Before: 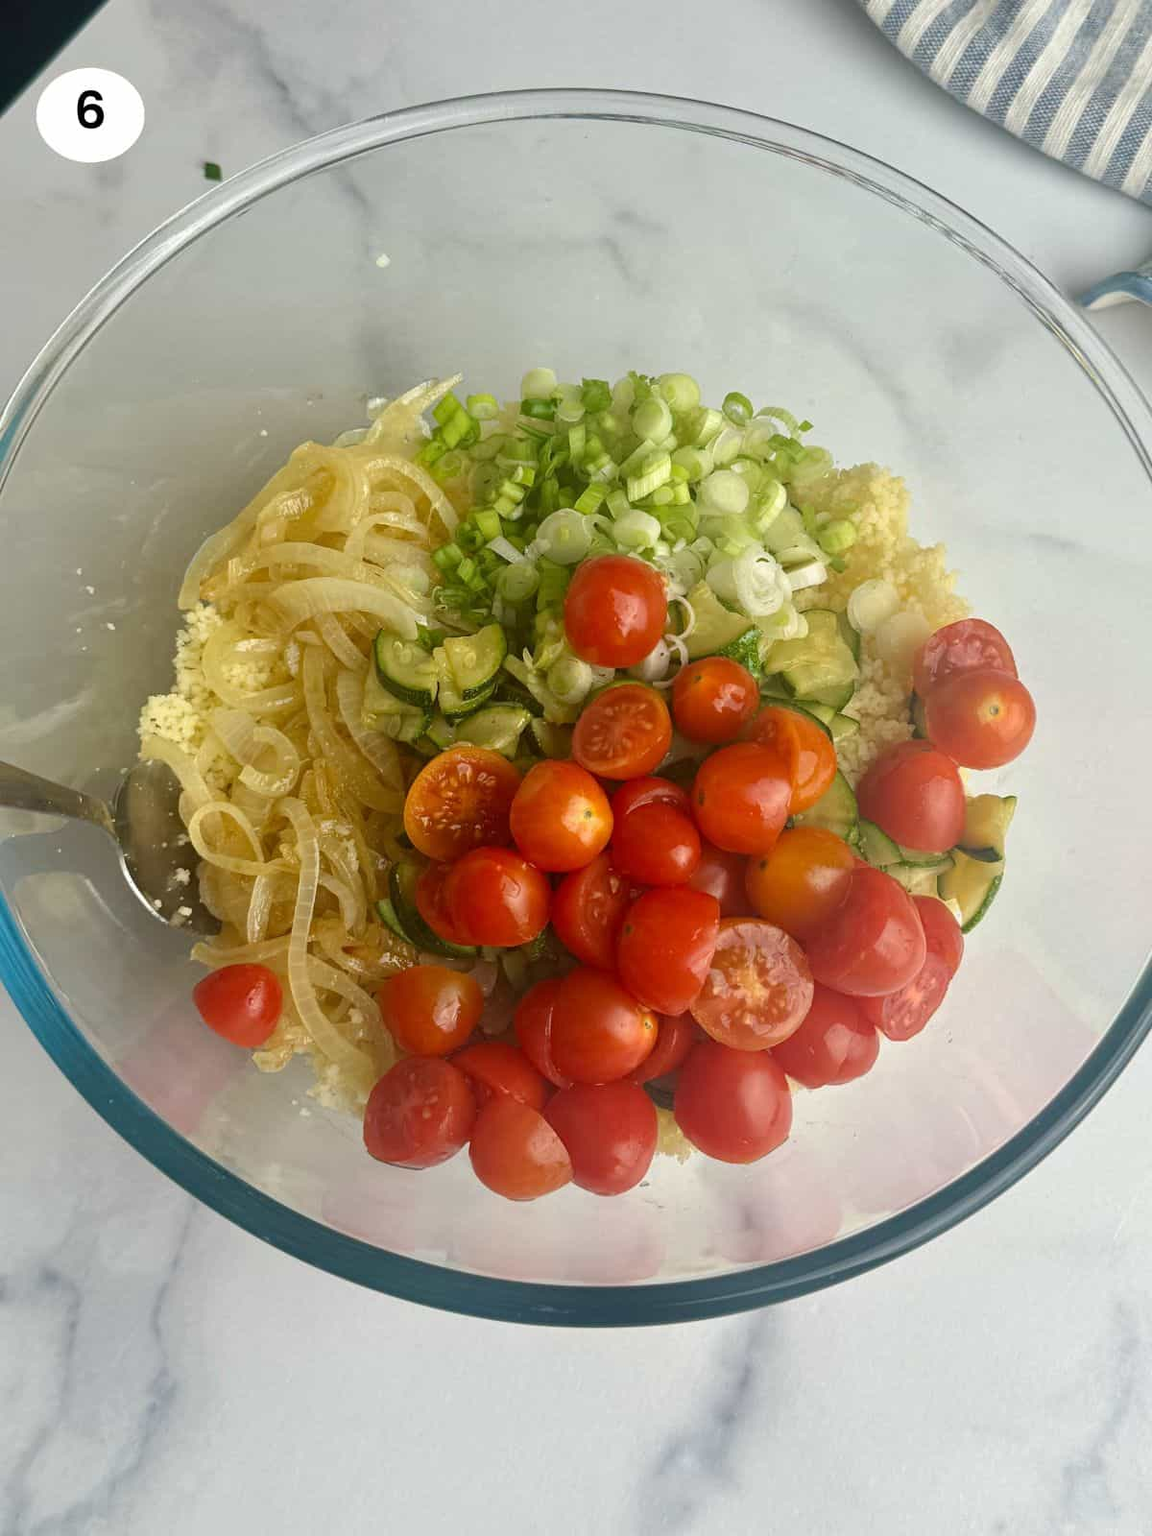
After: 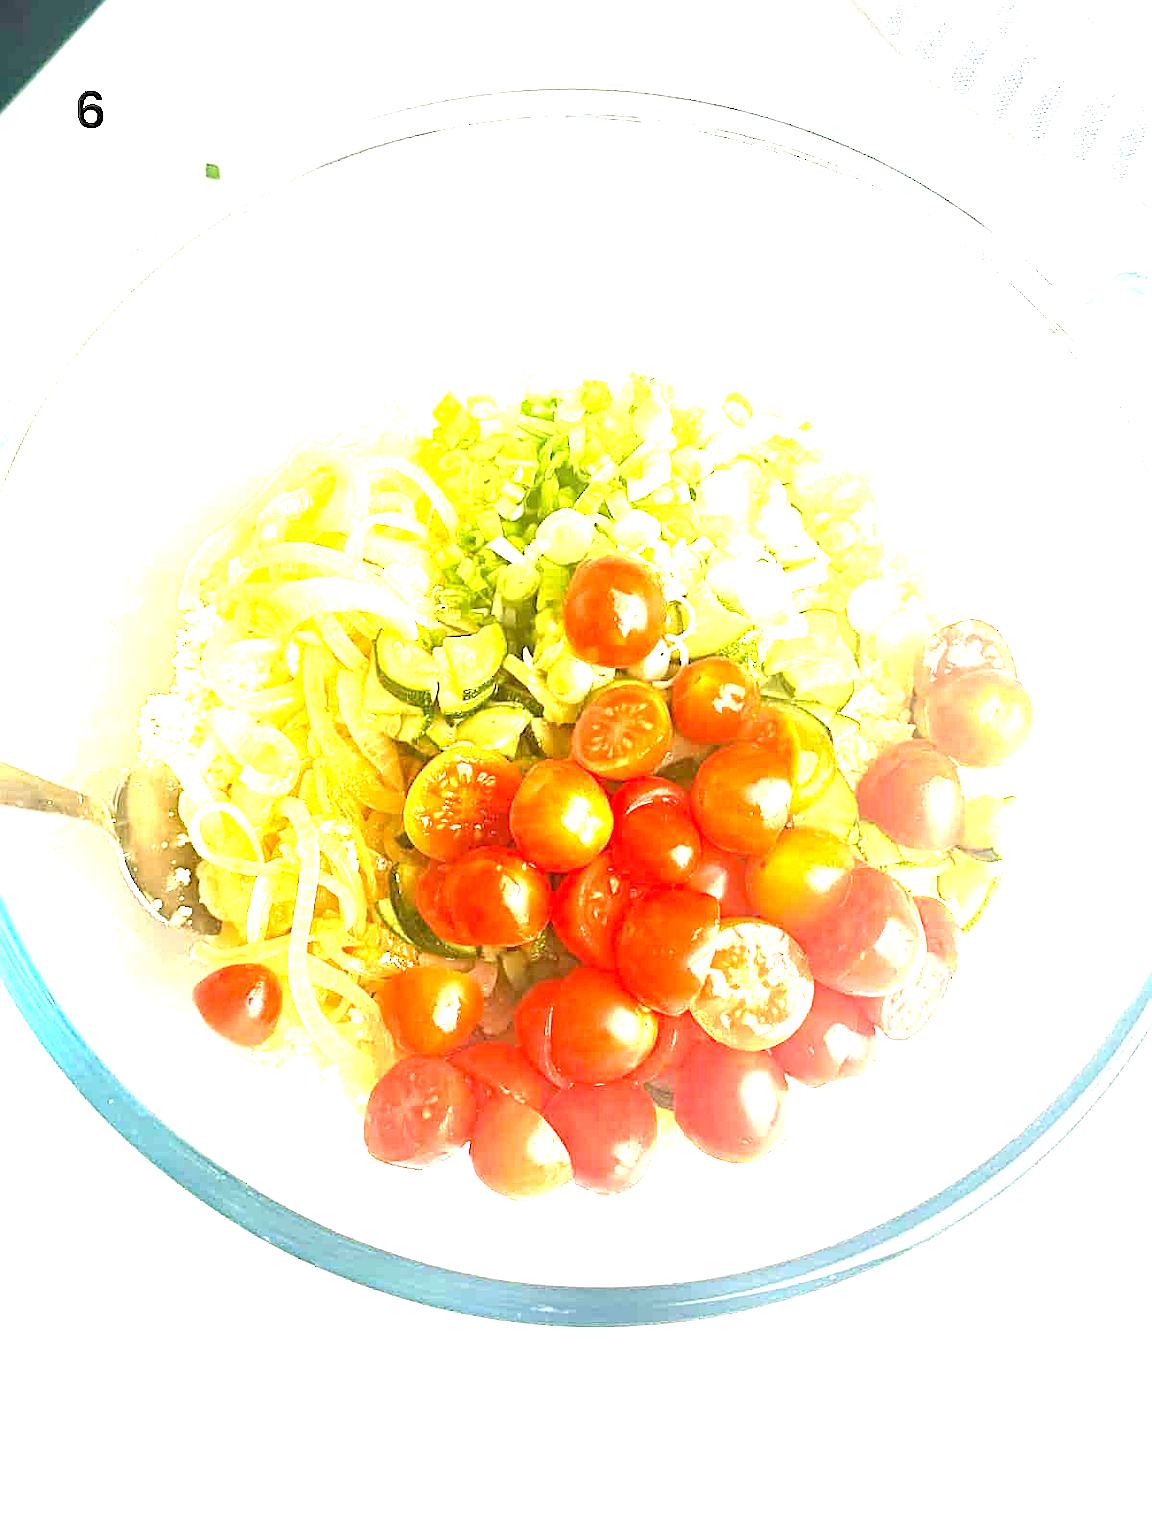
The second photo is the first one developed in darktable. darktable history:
exposure: exposure 3 EV, compensate highlight preservation false
color correction: highlights a* 4.02, highlights b* 4.98, shadows a* -7.55, shadows b* 4.98
sharpen: on, module defaults
